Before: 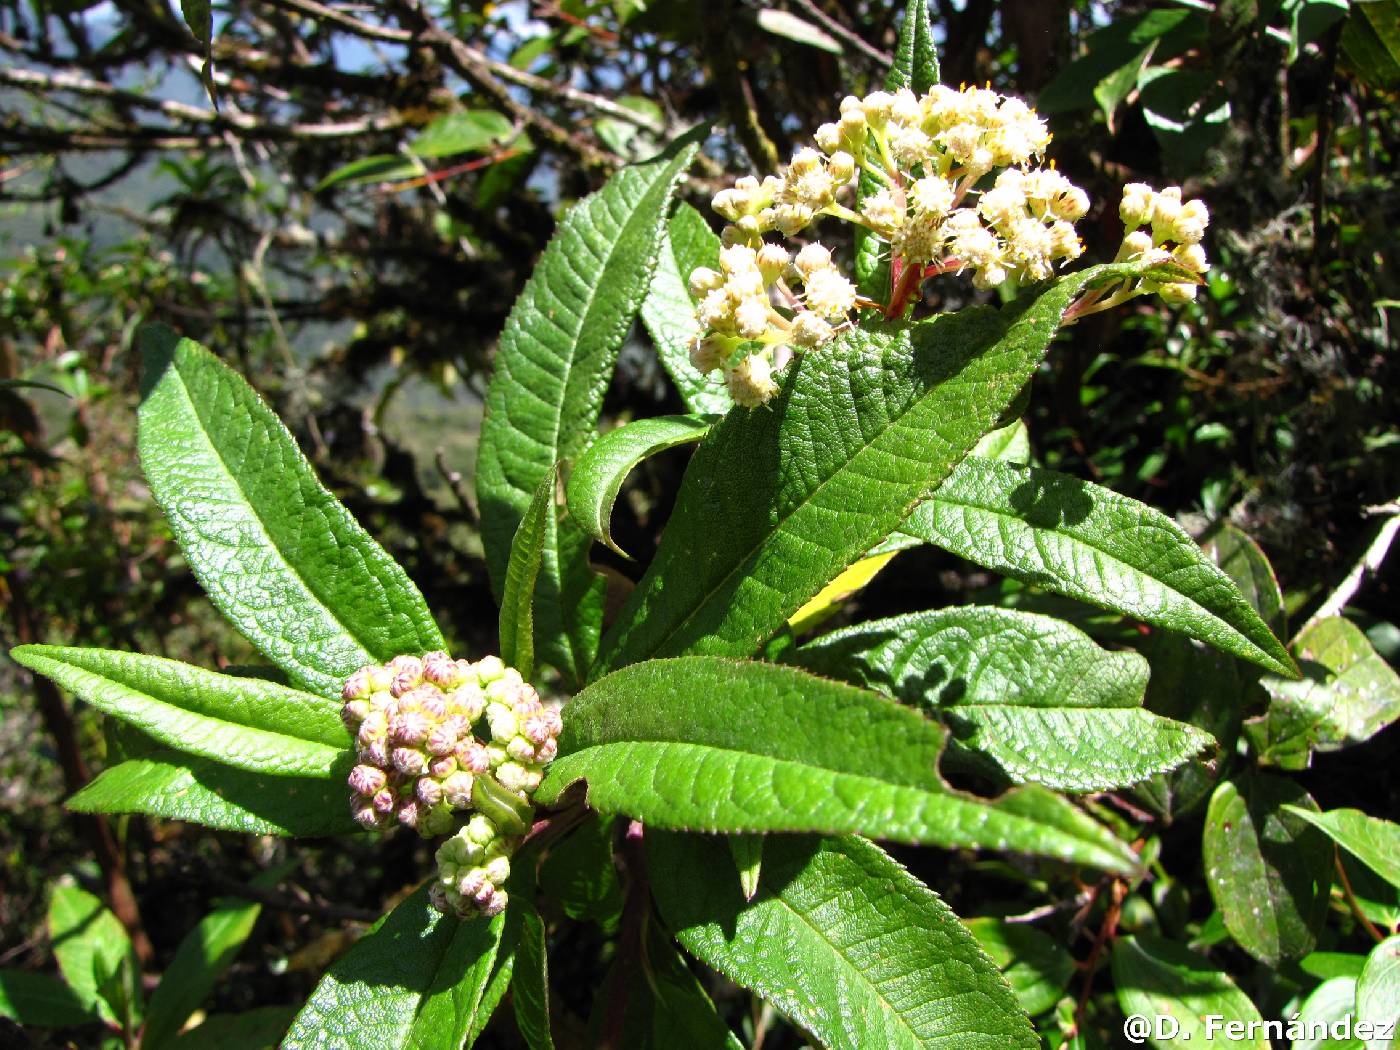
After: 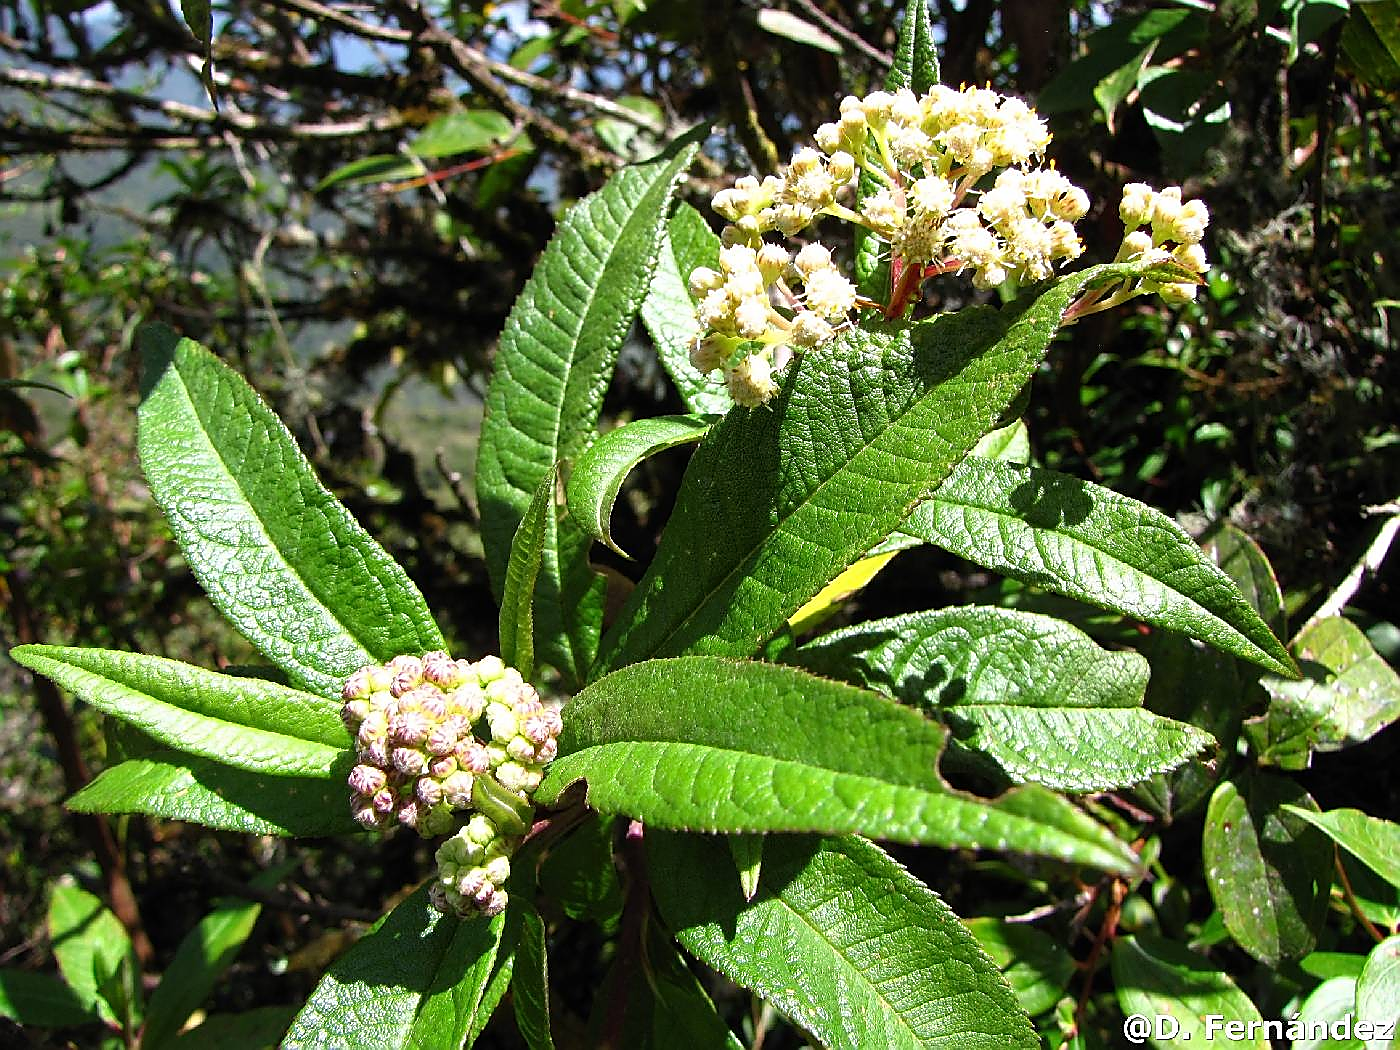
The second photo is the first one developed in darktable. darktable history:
sharpen: radius 1.376, amount 1.247, threshold 0.674
